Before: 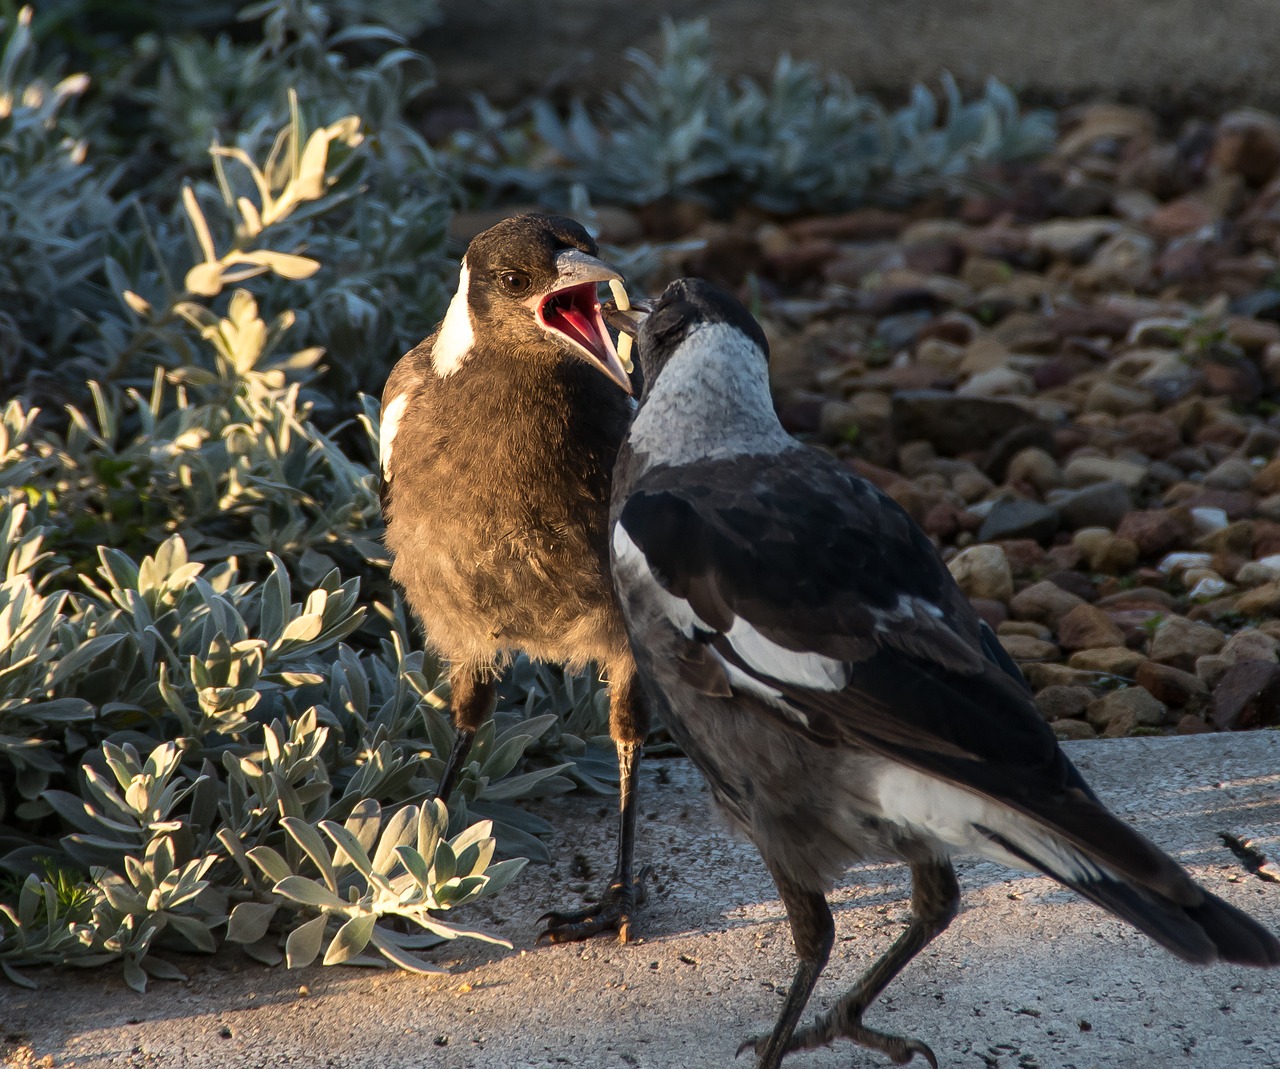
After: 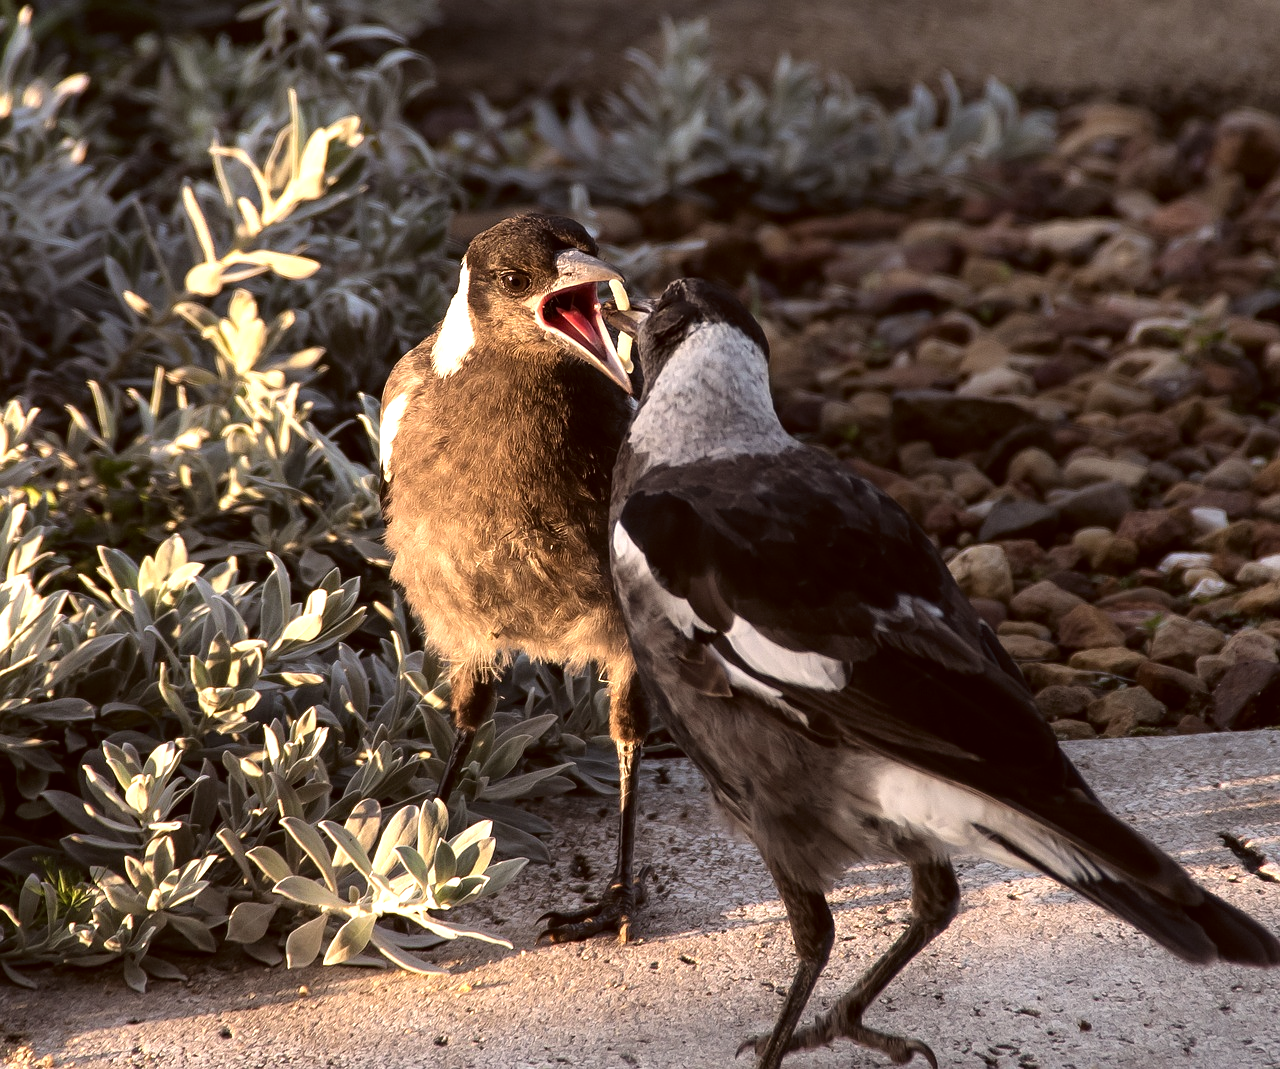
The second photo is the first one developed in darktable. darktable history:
tone equalizer: -8 EV -0.749 EV, -7 EV -0.669 EV, -6 EV -0.566 EV, -5 EV -0.375 EV, -3 EV 0.372 EV, -2 EV 0.6 EV, -1 EV 0.699 EV, +0 EV 0.765 EV
color correction: highlights a* 10.22, highlights b* 9.78, shadows a* 8.16, shadows b* 8.54, saturation 0.78
